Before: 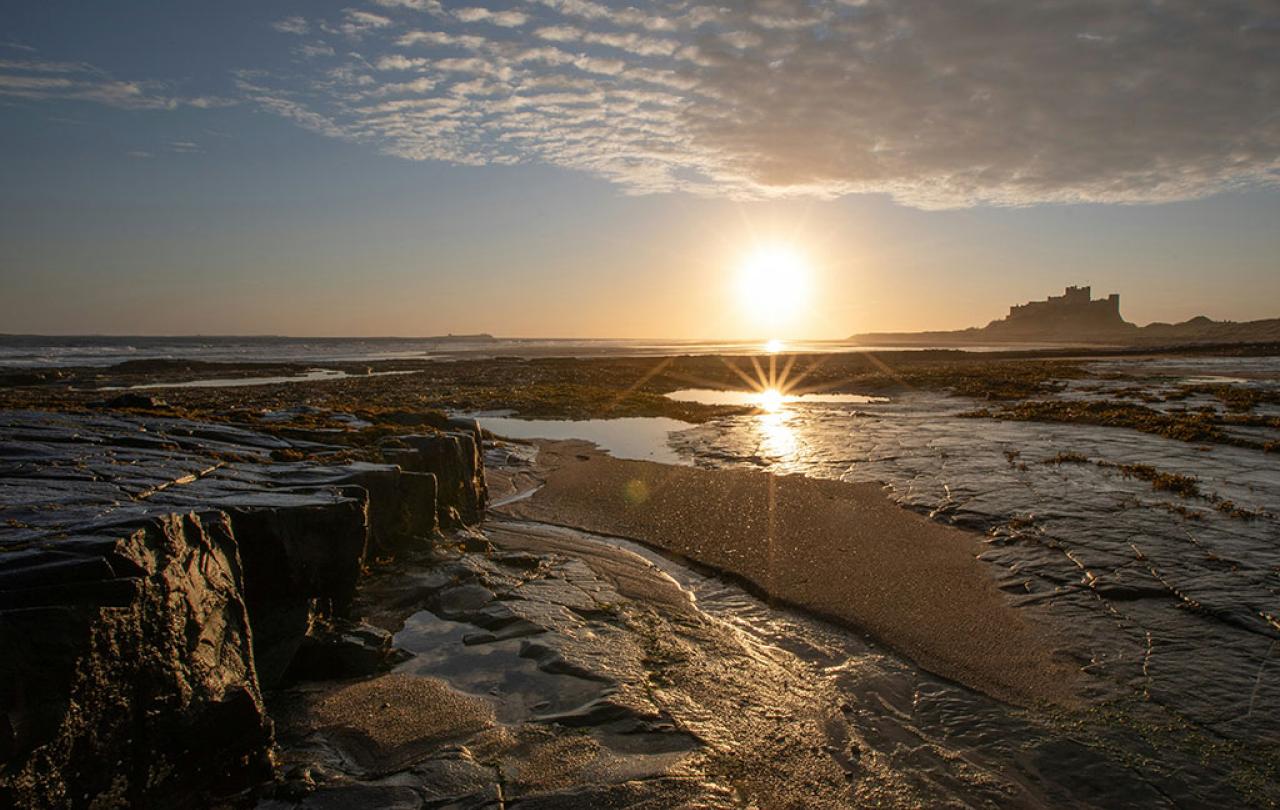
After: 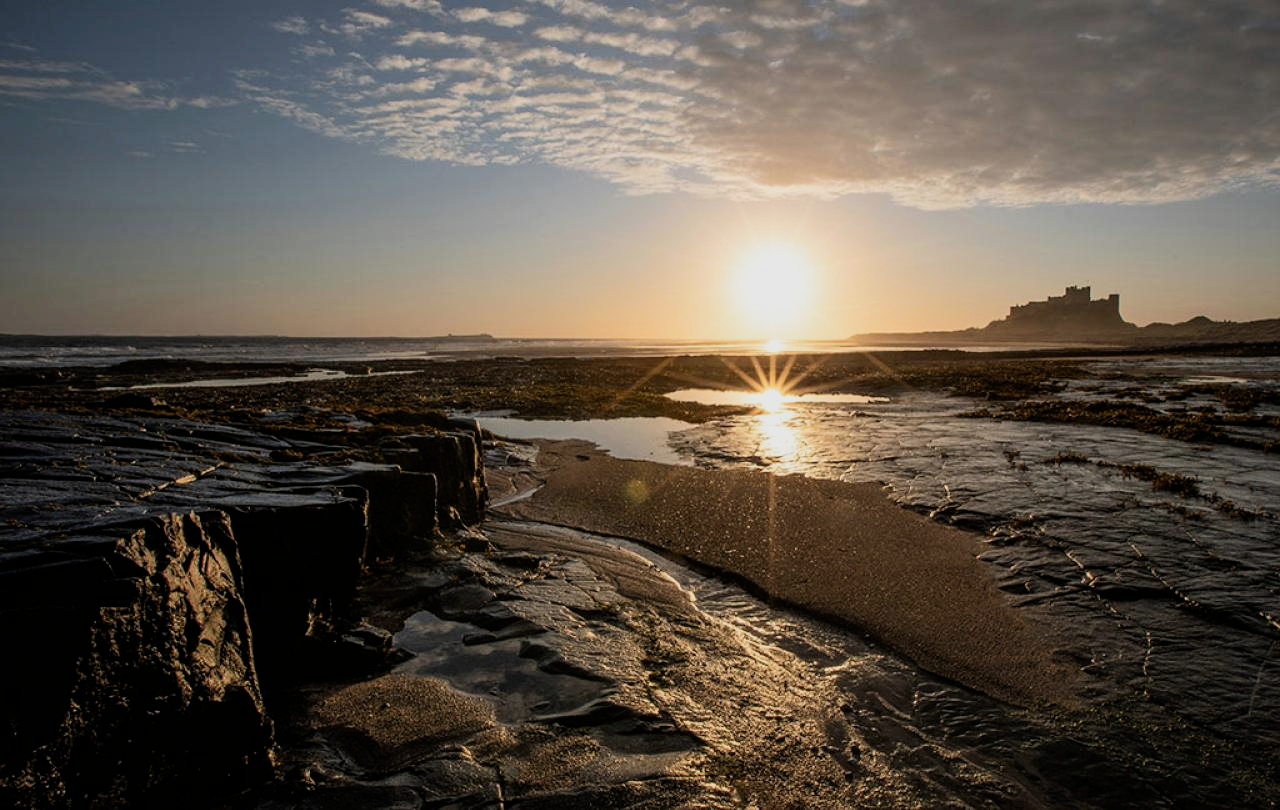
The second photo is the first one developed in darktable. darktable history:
filmic rgb: black relative exposure -16 EV, white relative exposure 5.31 EV, hardness 5.92, contrast 1.265
